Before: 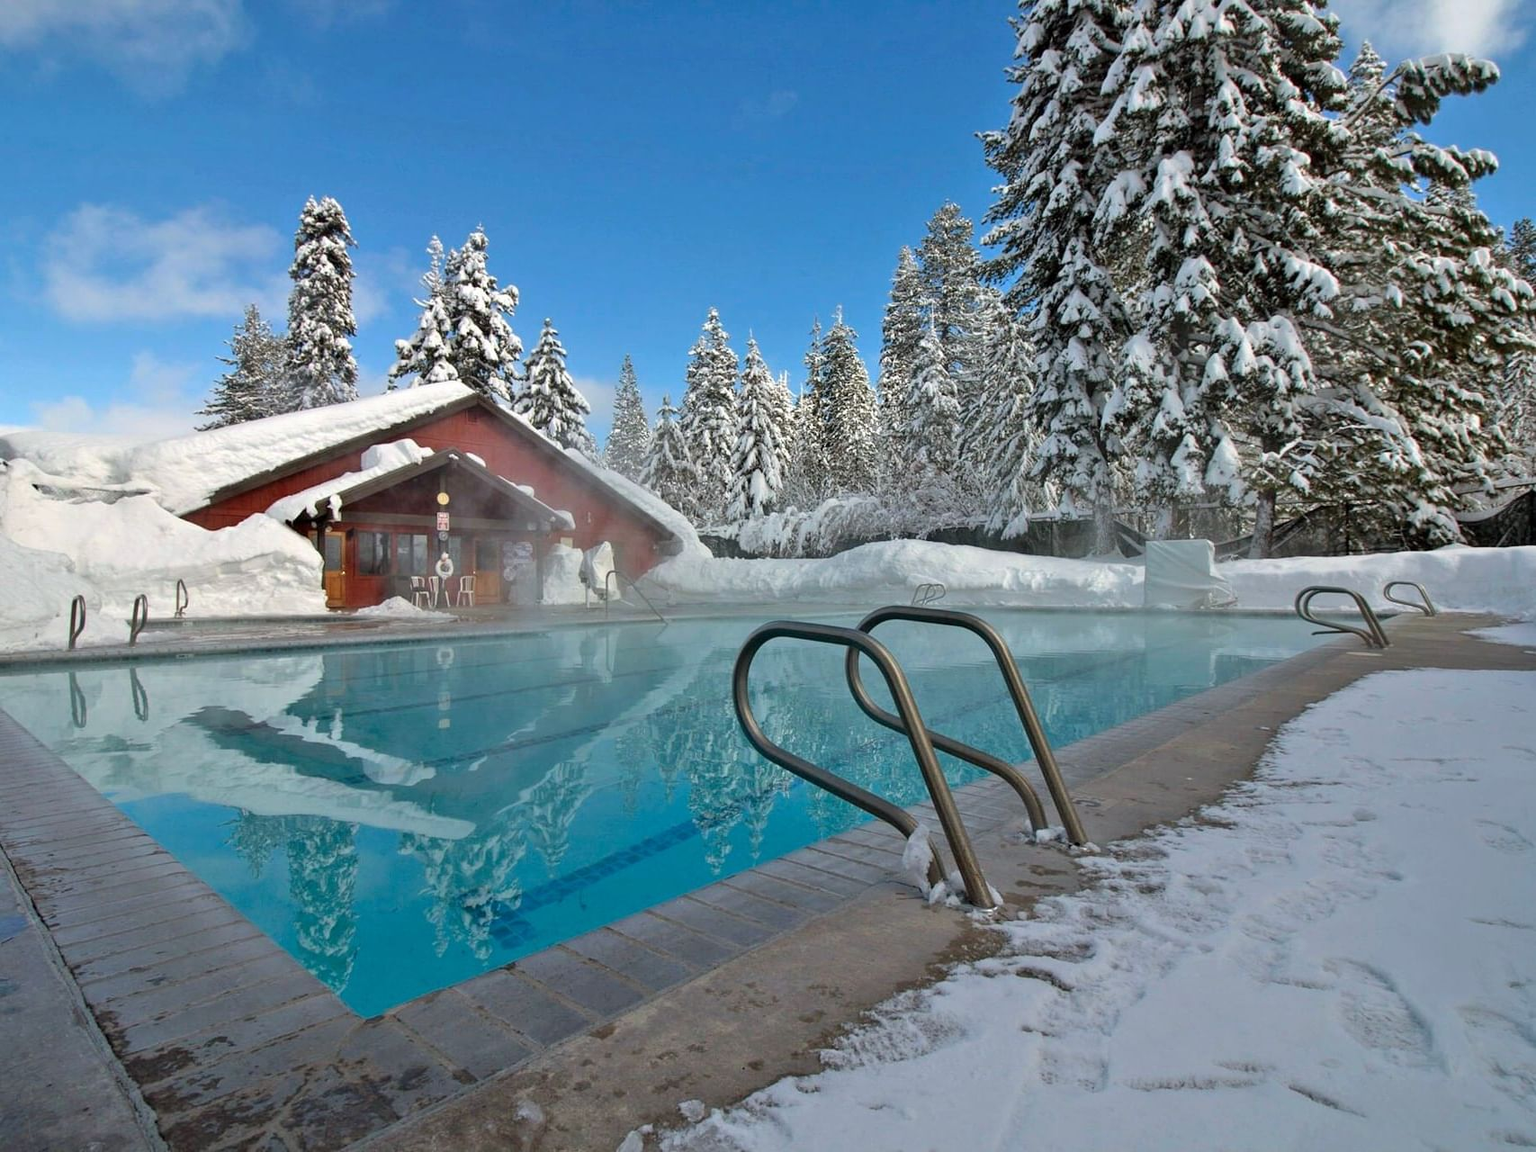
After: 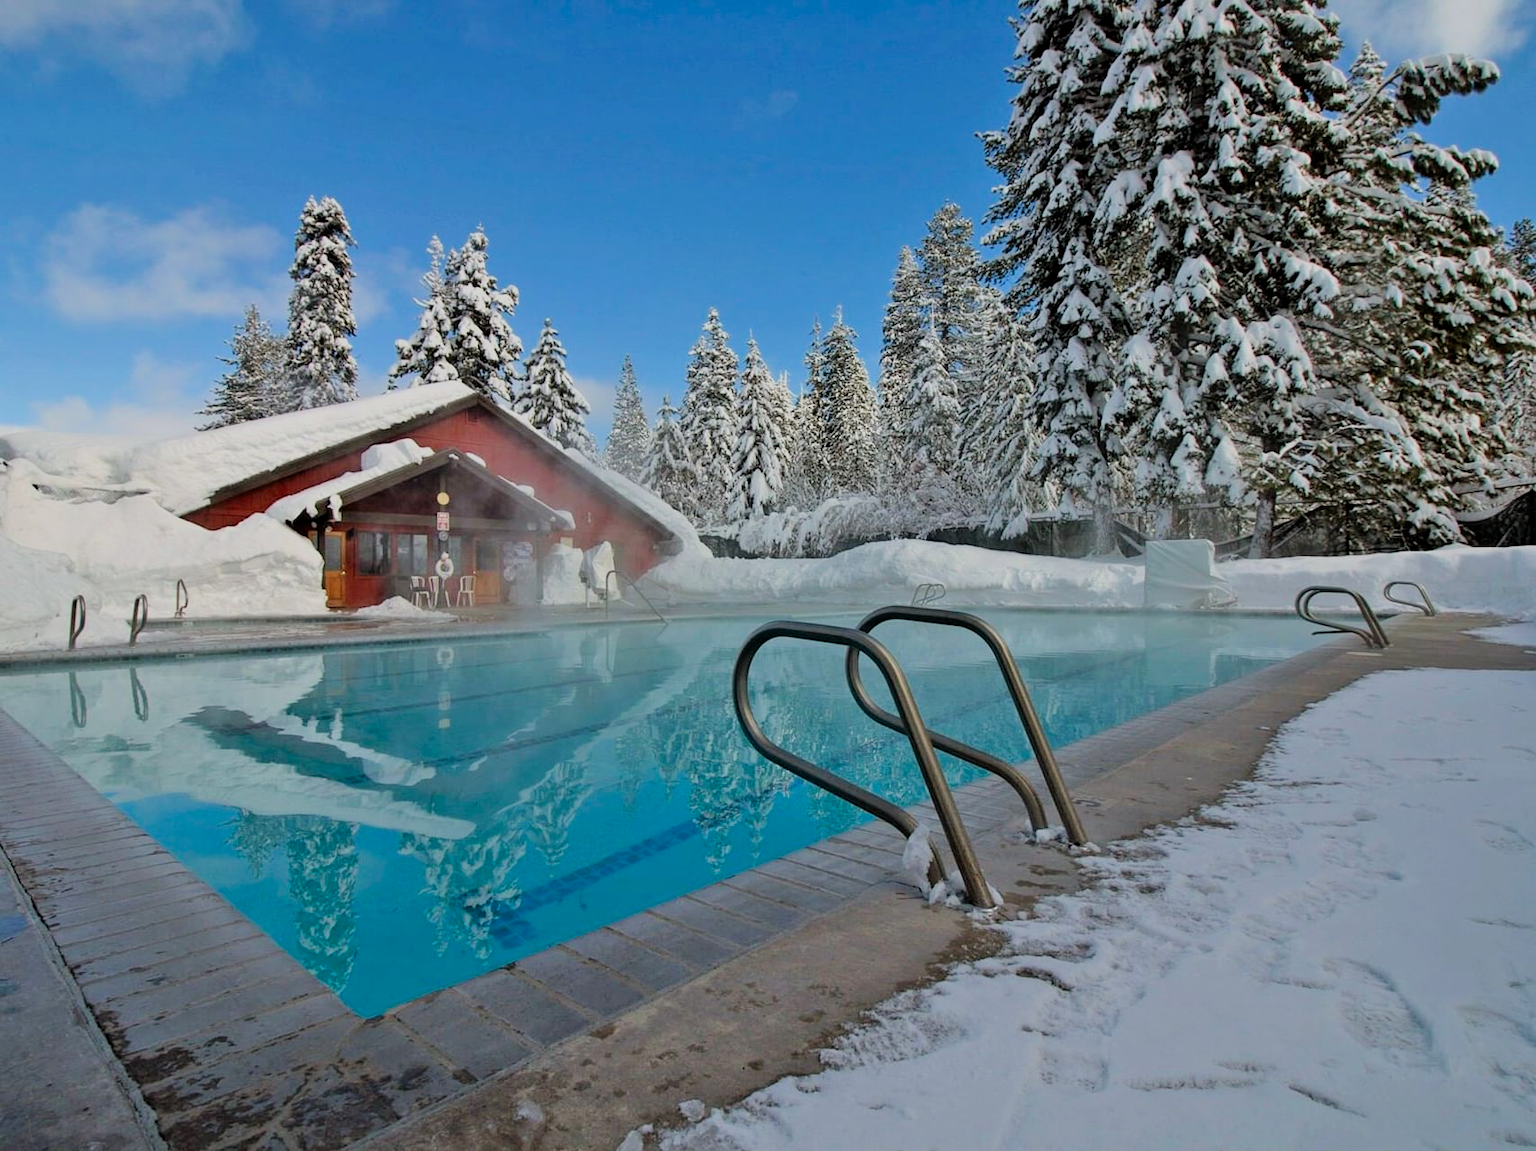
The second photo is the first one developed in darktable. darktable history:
contrast brightness saturation: contrast 0.044, saturation 0.158
filmic rgb: black relative exposure -7.65 EV, white relative exposure 4.56 EV, hardness 3.61
